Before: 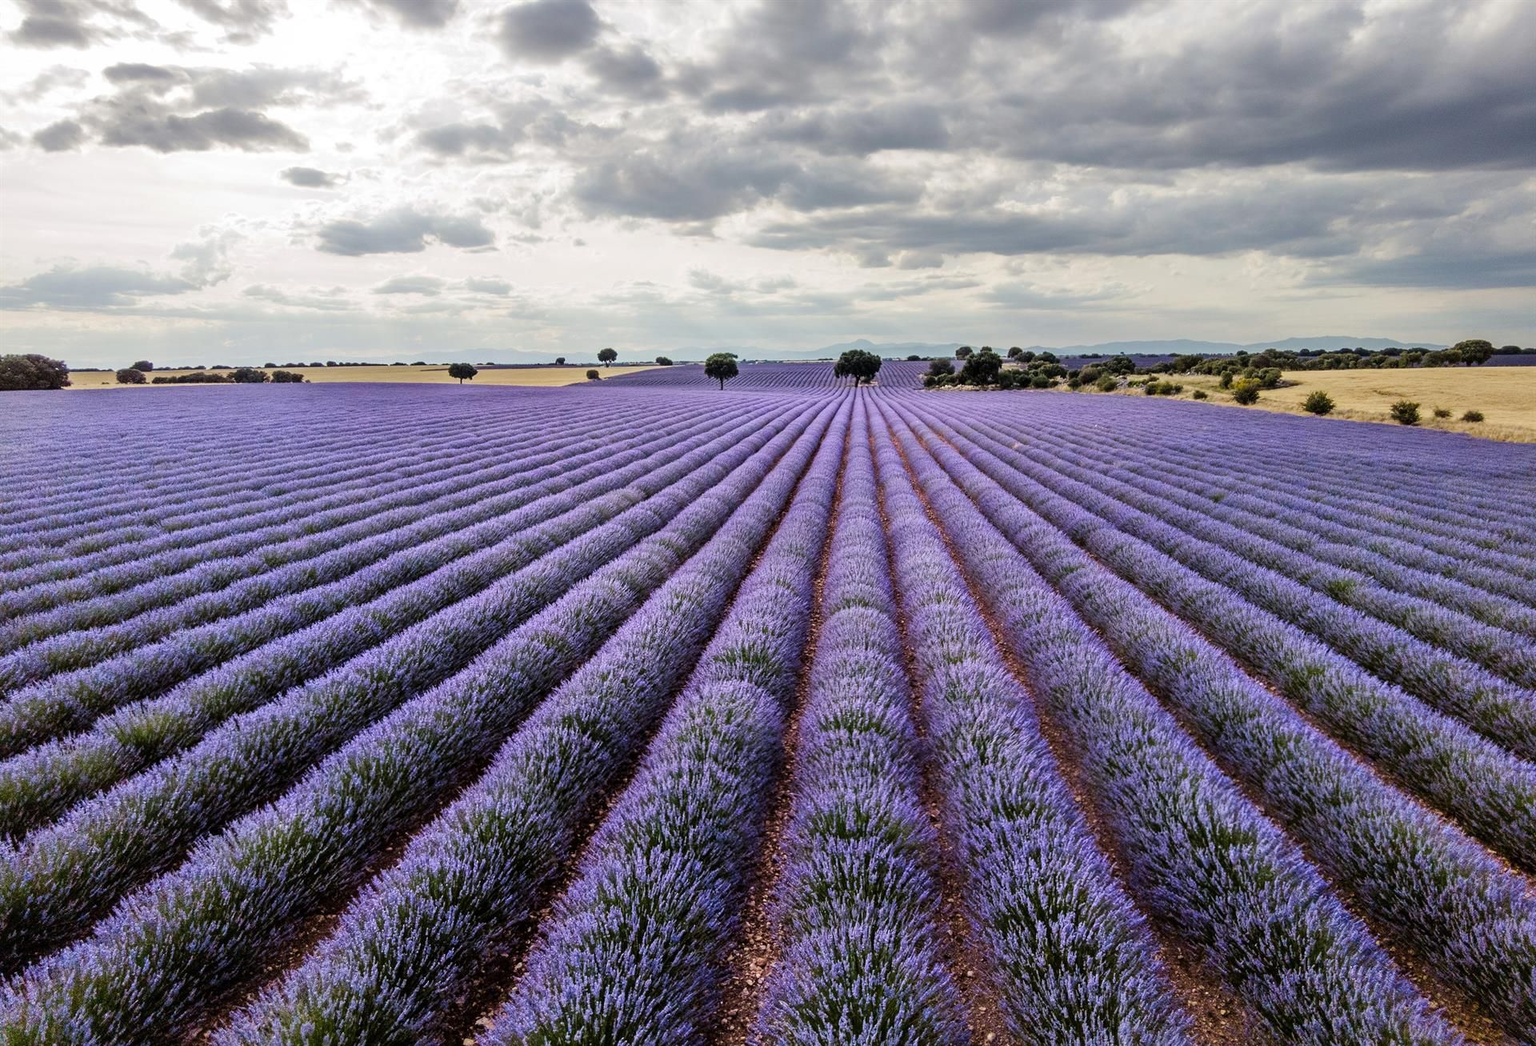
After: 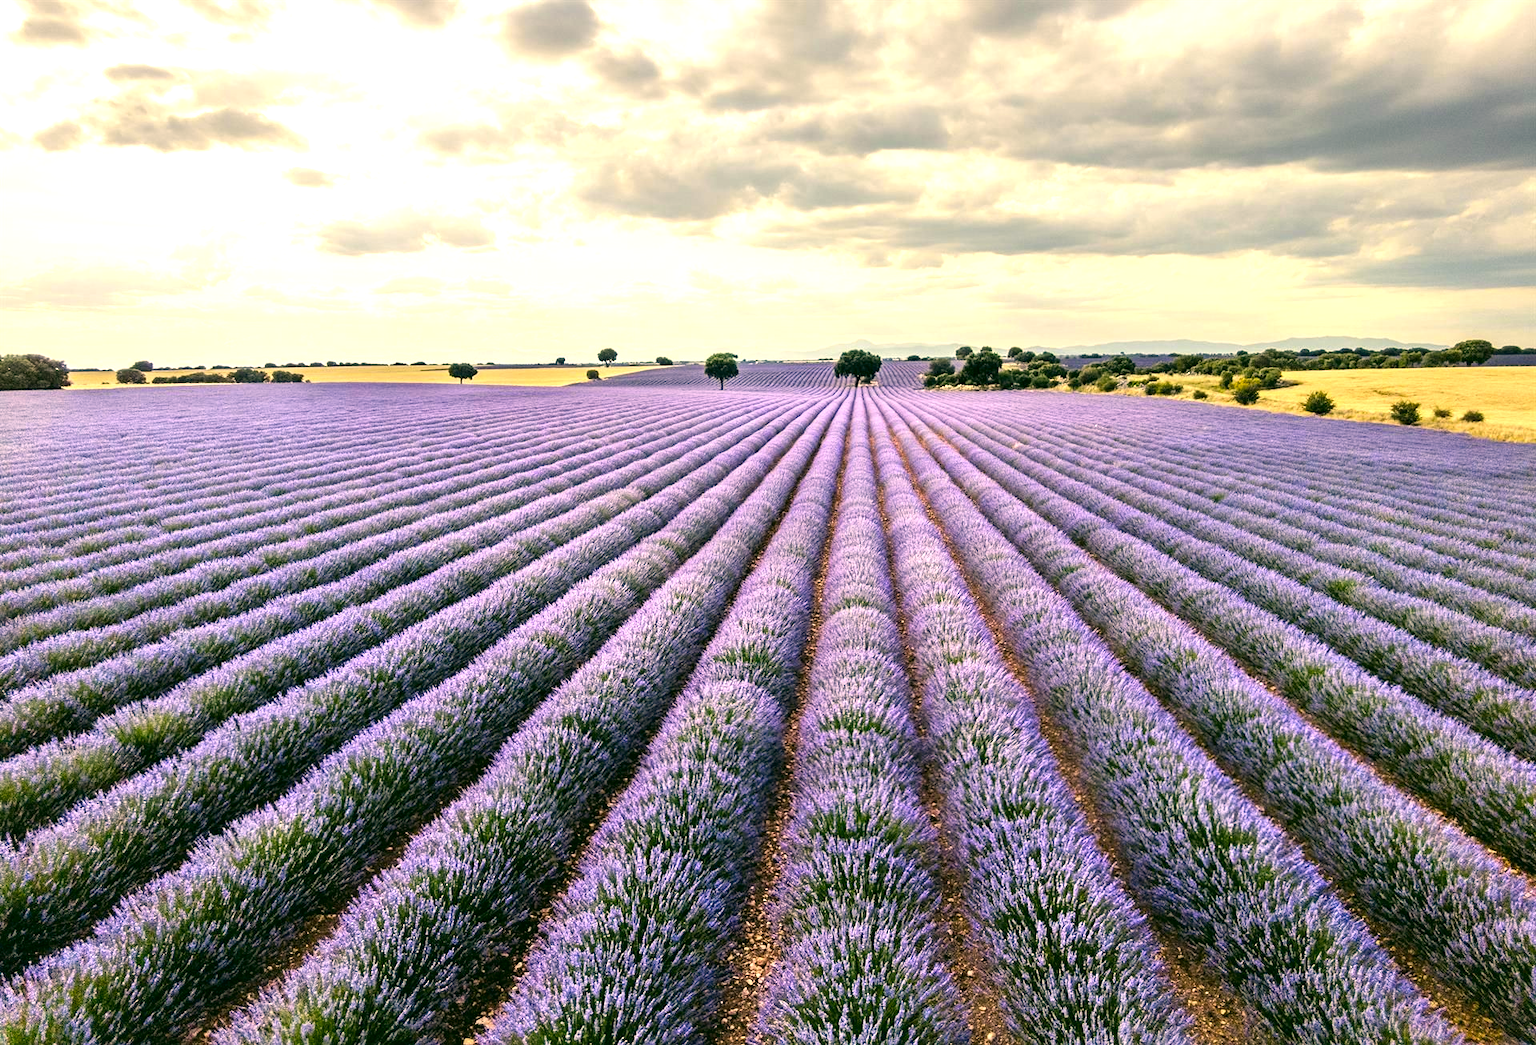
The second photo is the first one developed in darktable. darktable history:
contrast brightness saturation: contrast 0.036, saturation 0.068
color correction: highlights a* 5.23, highlights b* 23.6, shadows a* -15.71, shadows b* 3.85
exposure: black level correction 0, exposure 0.947 EV, compensate exposure bias true, compensate highlight preservation false
